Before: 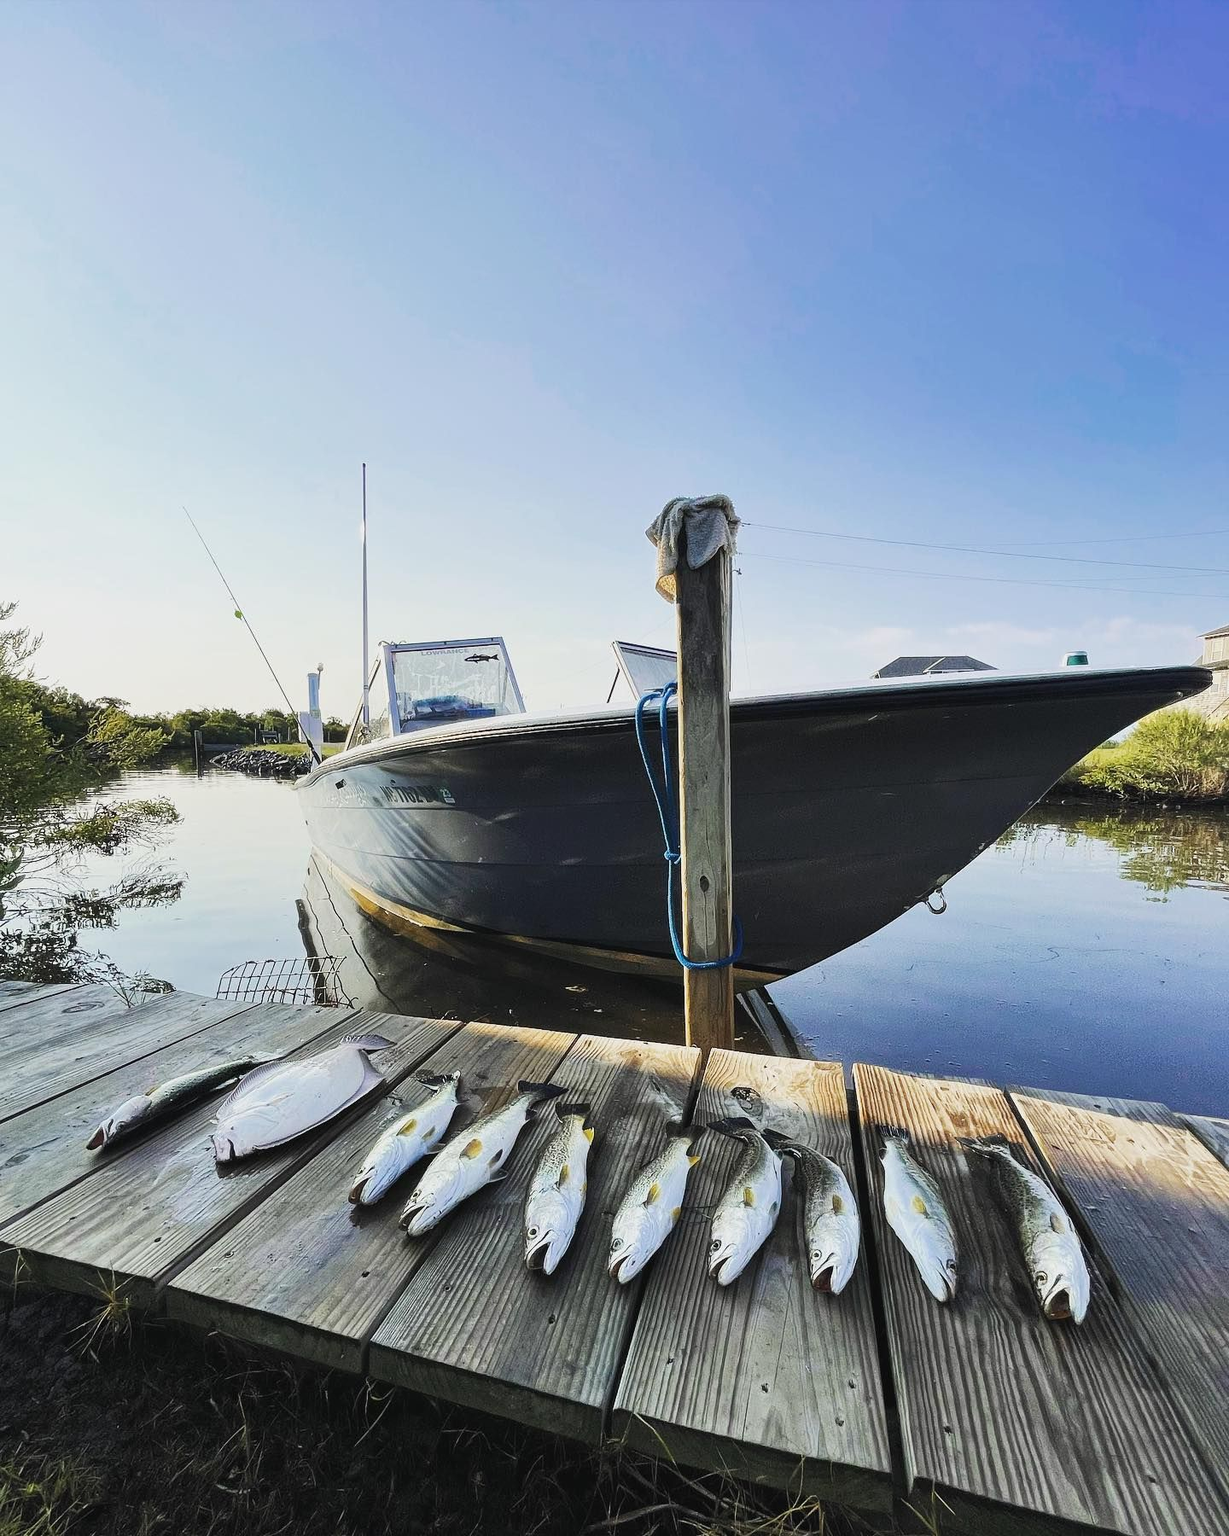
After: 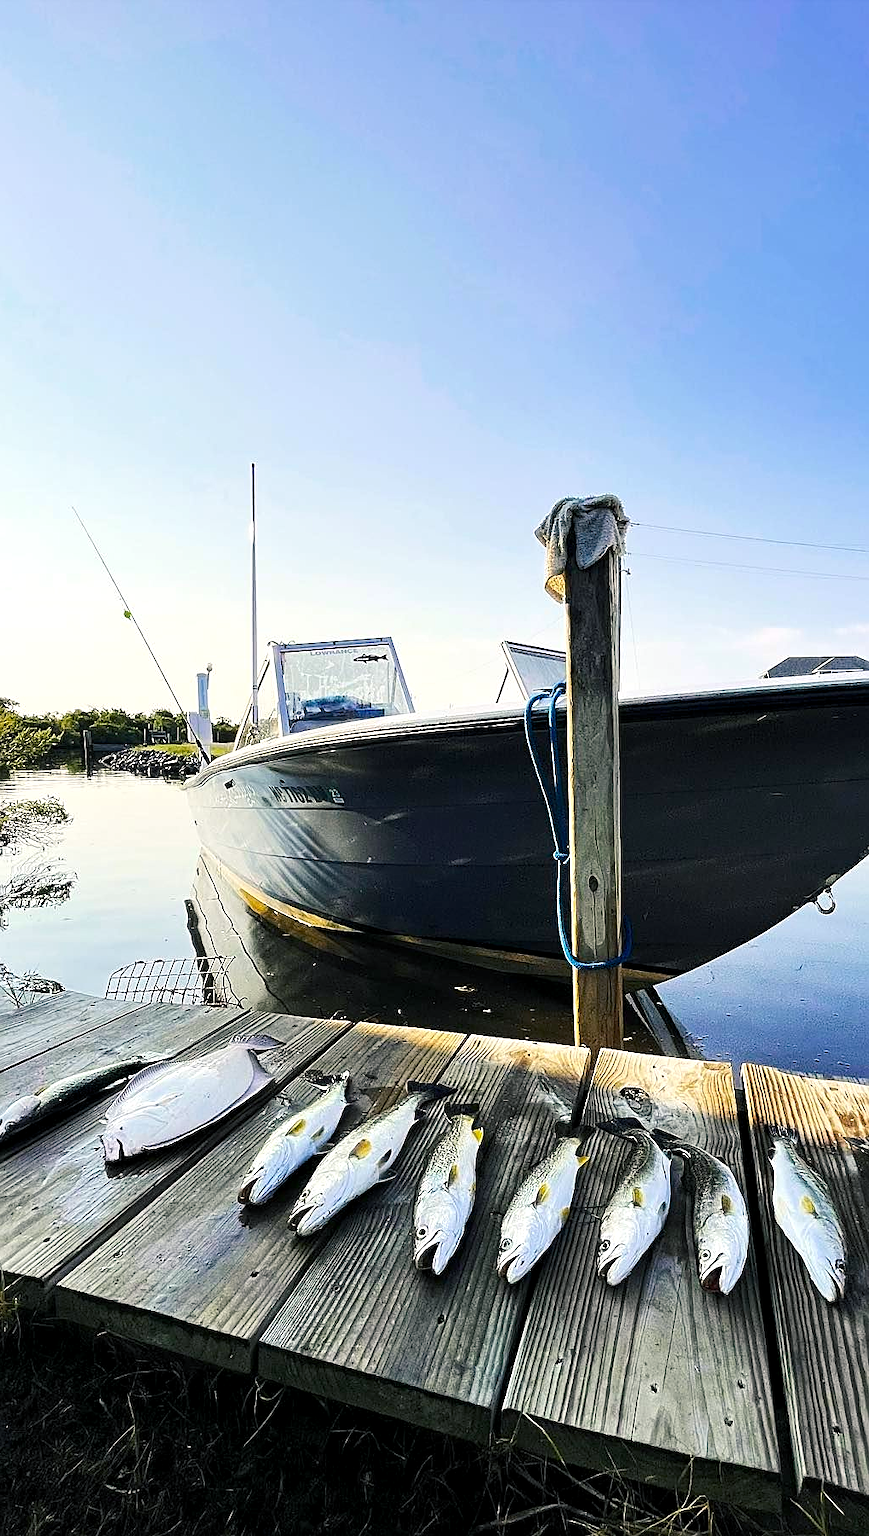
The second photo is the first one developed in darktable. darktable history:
crop and rotate: left 9.061%, right 20.142%
tone equalizer: -8 EV -0.417 EV, -7 EV -0.389 EV, -6 EV -0.333 EV, -5 EV -0.222 EV, -3 EV 0.222 EV, -2 EV 0.333 EV, -1 EV 0.389 EV, +0 EV 0.417 EV, edges refinement/feathering 500, mask exposure compensation -1.57 EV, preserve details no
color balance rgb: shadows lift › chroma 2%, shadows lift › hue 217.2°, power › hue 60°, highlights gain › chroma 1%, highlights gain › hue 69.6°, global offset › luminance -0.5%, perceptual saturation grading › global saturation 15%, global vibrance 15%
sharpen: on, module defaults
